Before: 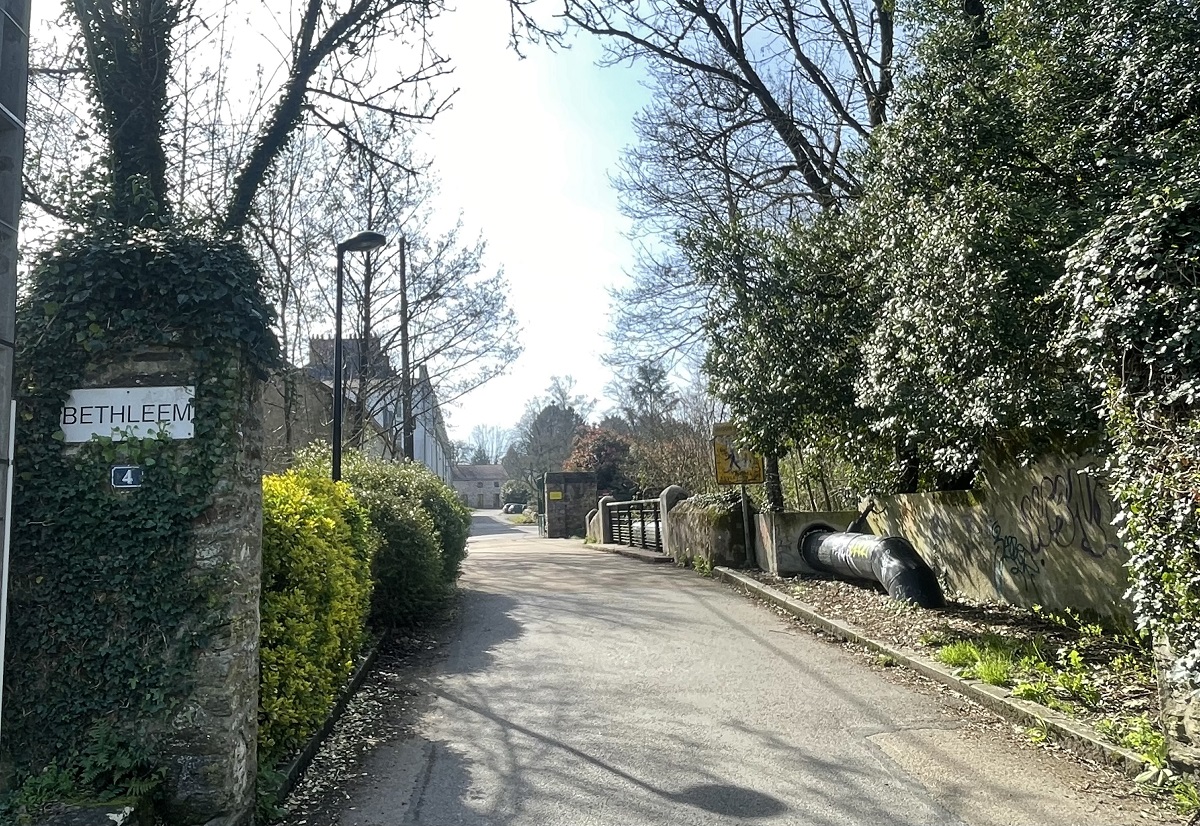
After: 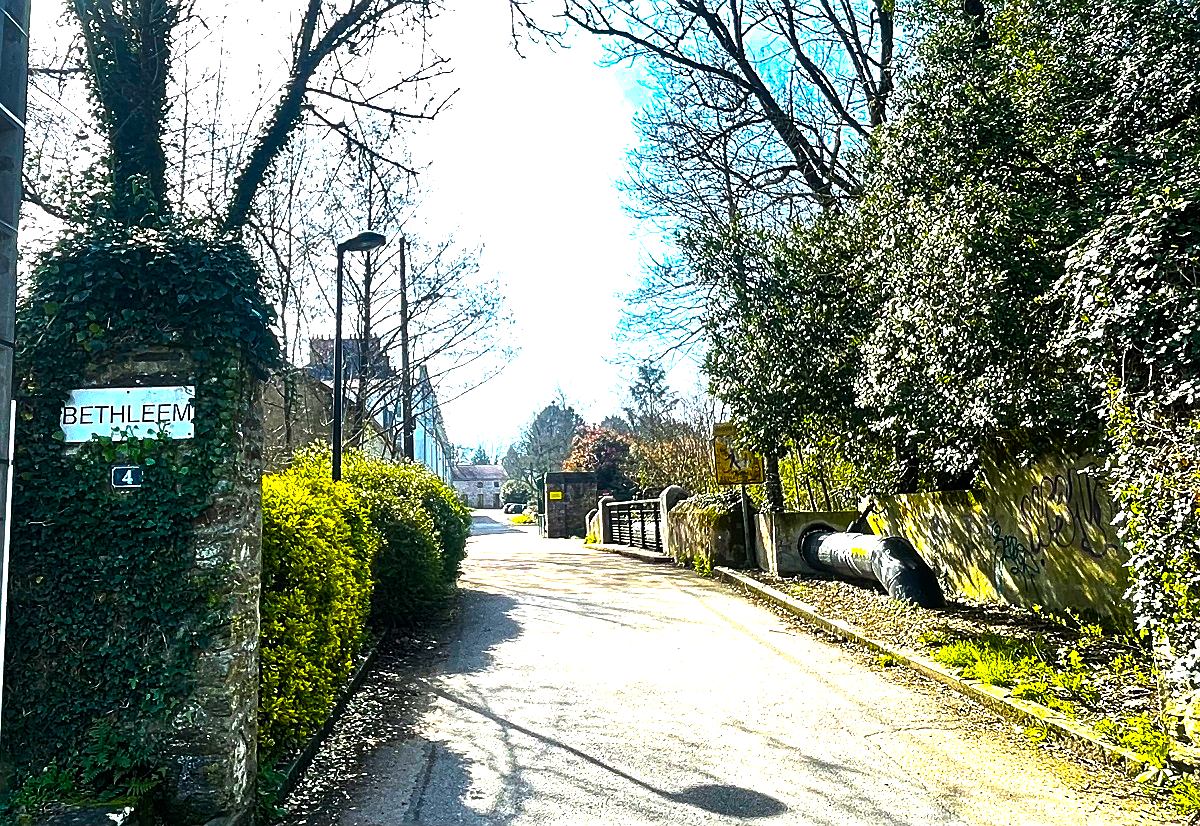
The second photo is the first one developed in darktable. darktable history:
sharpen: on, module defaults
color balance rgb: linear chroma grading › shadows -30%, linear chroma grading › global chroma 35%, perceptual saturation grading › global saturation 75%, perceptual saturation grading › shadows -30%, perceptual brilliance grading › highlights 75%, perceptual brilliance grading › shadows -30%, global vibrance 35%
